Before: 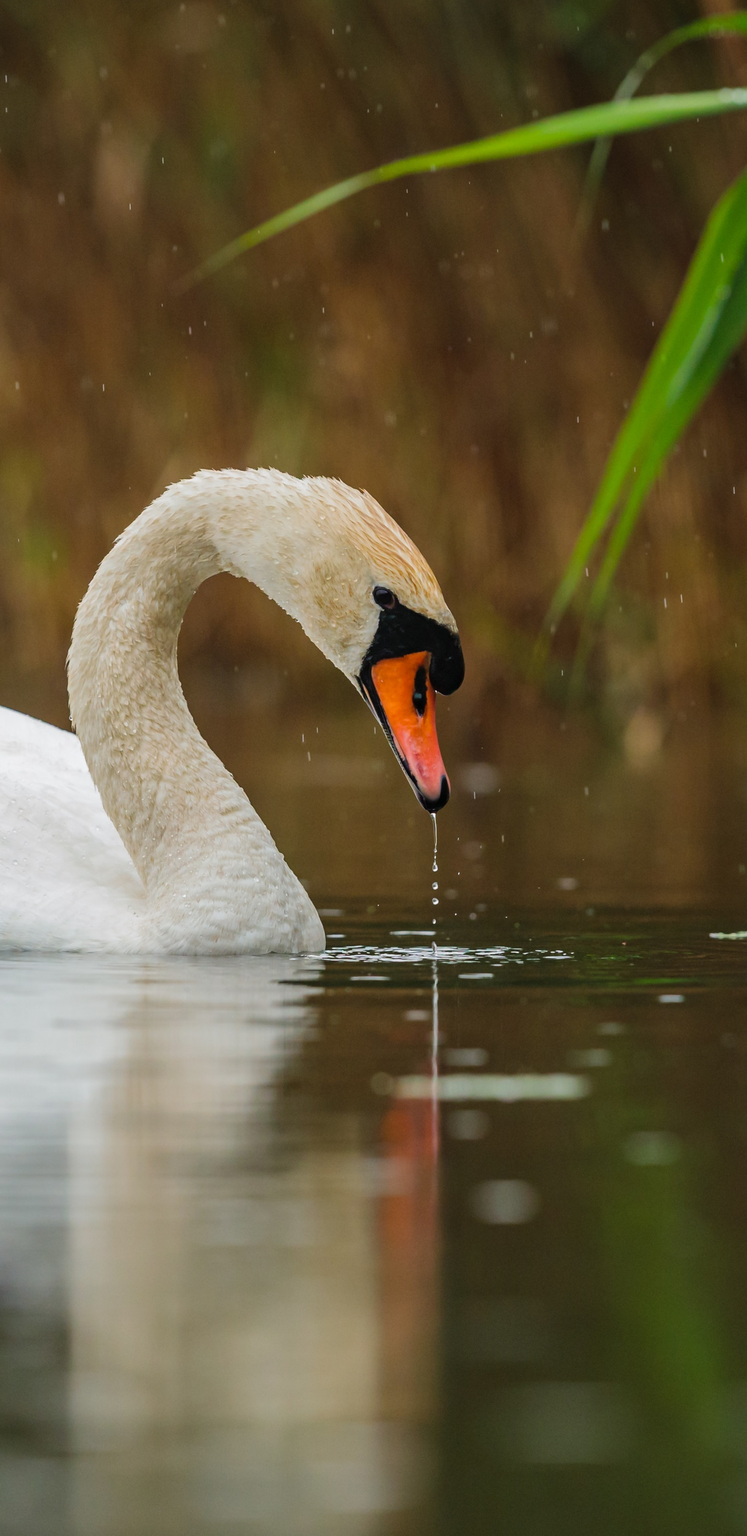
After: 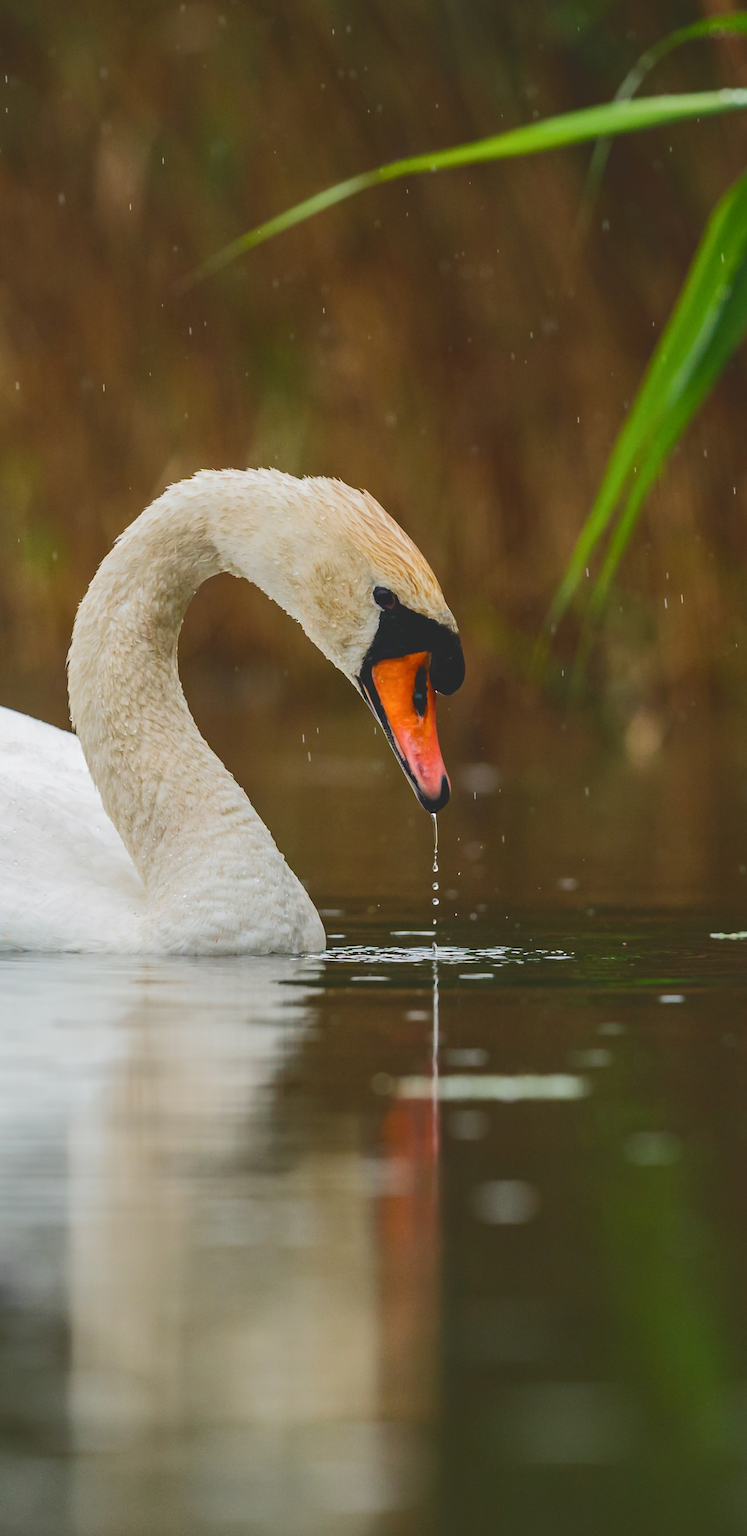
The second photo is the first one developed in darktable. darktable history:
tone curve: curves: ch0 [(0, 0) (0.003, 0.156) (0.011, 0.156) (0.025, 0.157) (0.044, 0.164) (0.069, 0.172) (0.1, 0.181) (0.136, 0.191) (0.177, 0.214) (0.224, 0.245) (0.277, 0.285) (0.335, 0.333) (0.399, 0.387) (0.468, 0.471) (0.543, 0.556) (0.623, 0.648) (0.709, 0.734) (0.801, 0.809) (0.898, 0.891) (1, 1)], color space Lab, independent channels, preserve colors none
